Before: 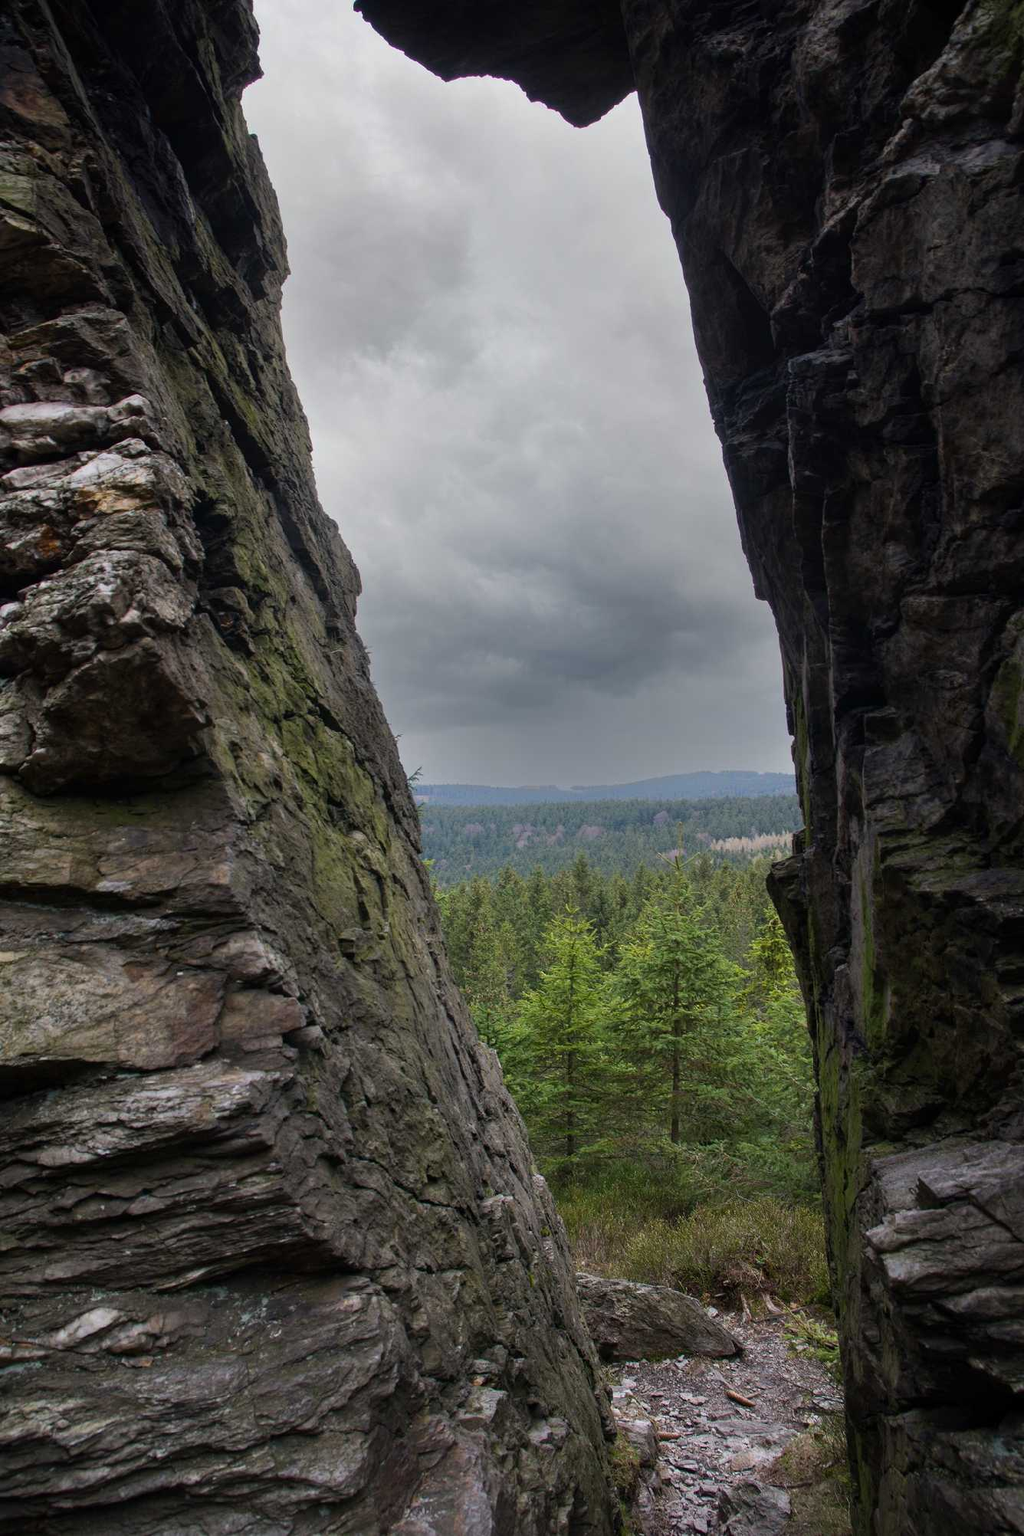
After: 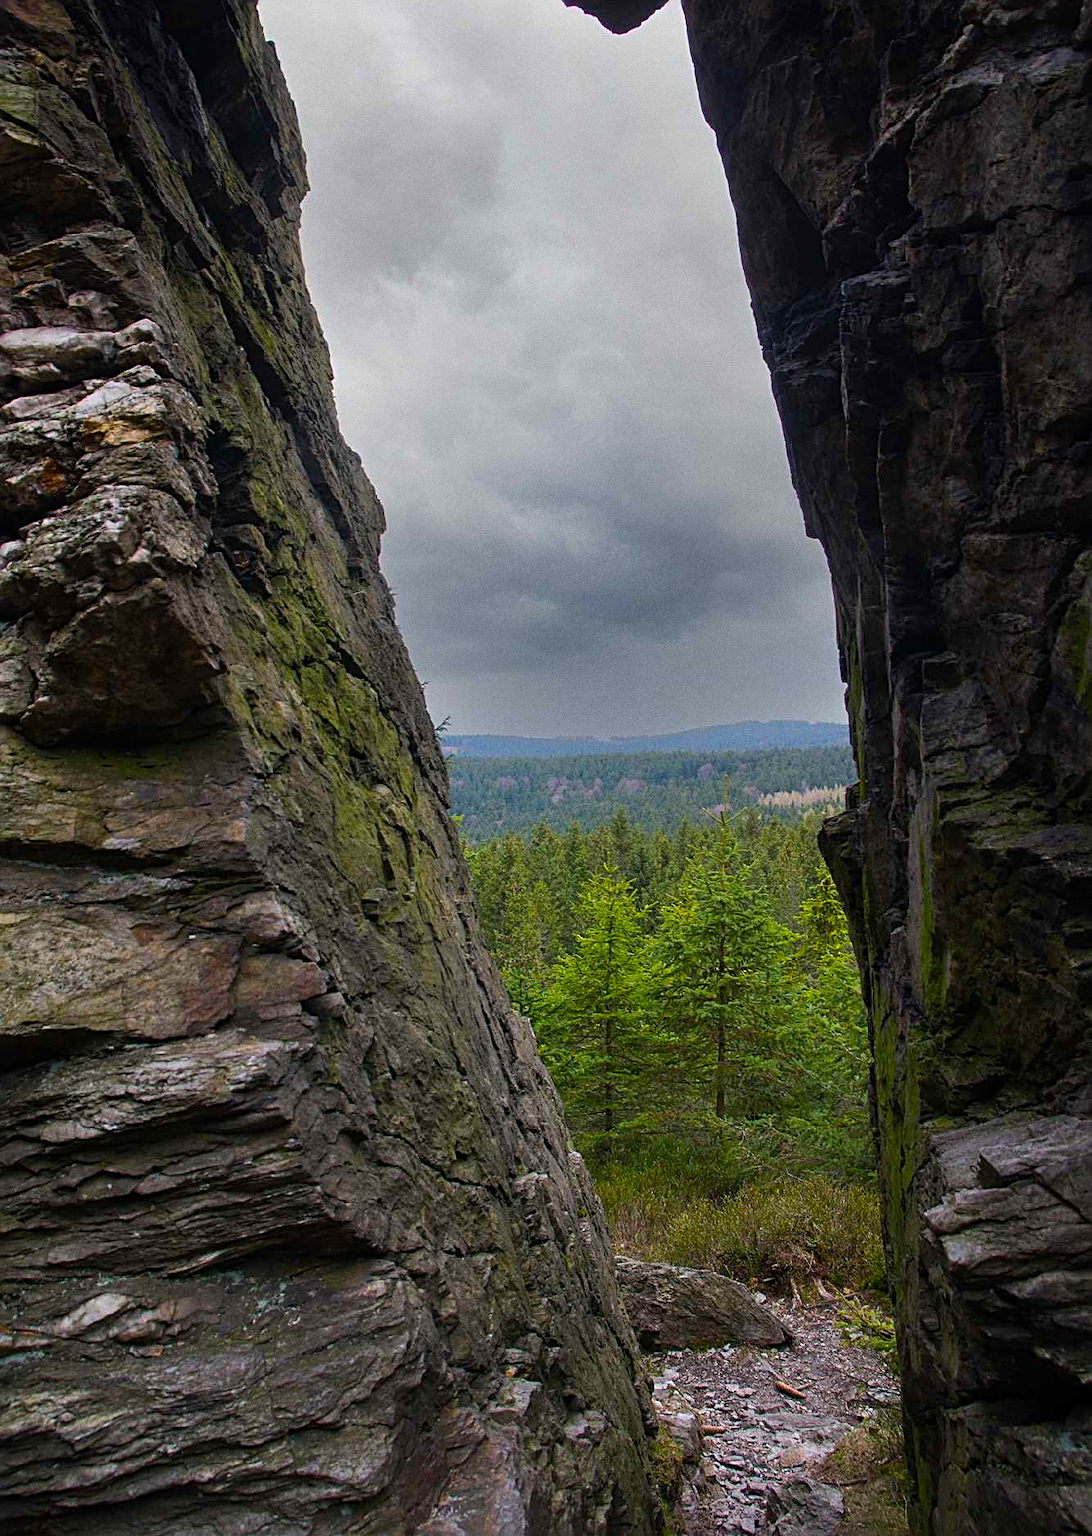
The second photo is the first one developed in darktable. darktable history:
crop and rotate: top 6.25%
color balance rgb: linear chroma grading › global chroma 15%, perceptual saturation grading › global saturation 30%
grain: coarseness 0.47 ISO
sharpen: radius 2.767
